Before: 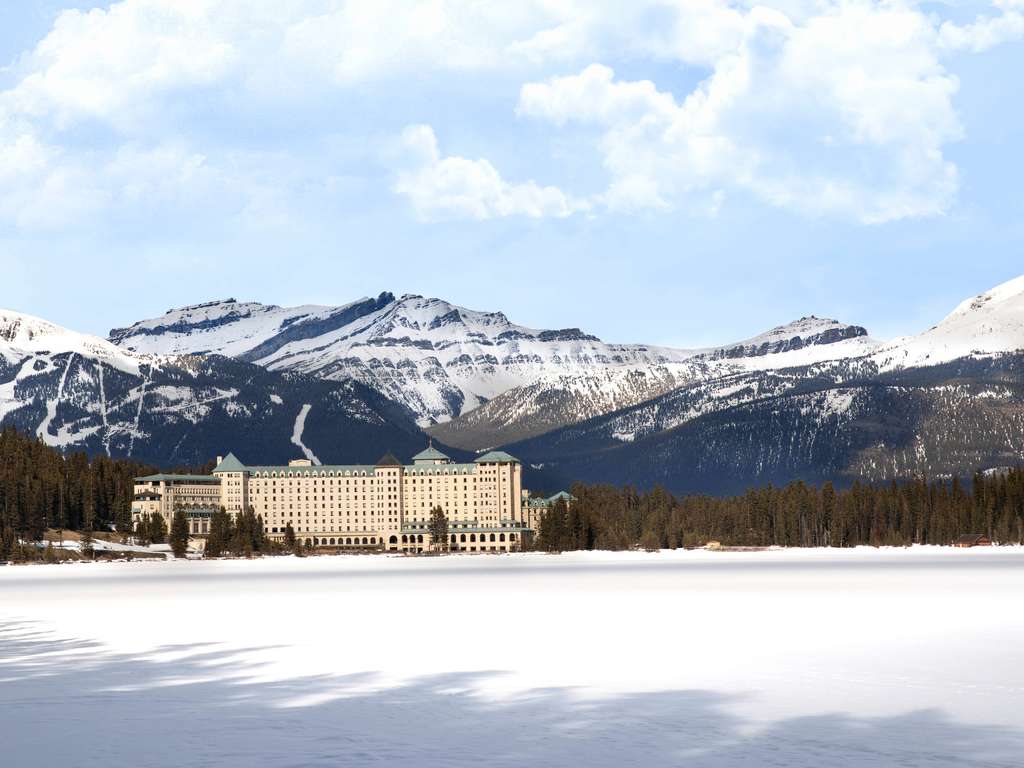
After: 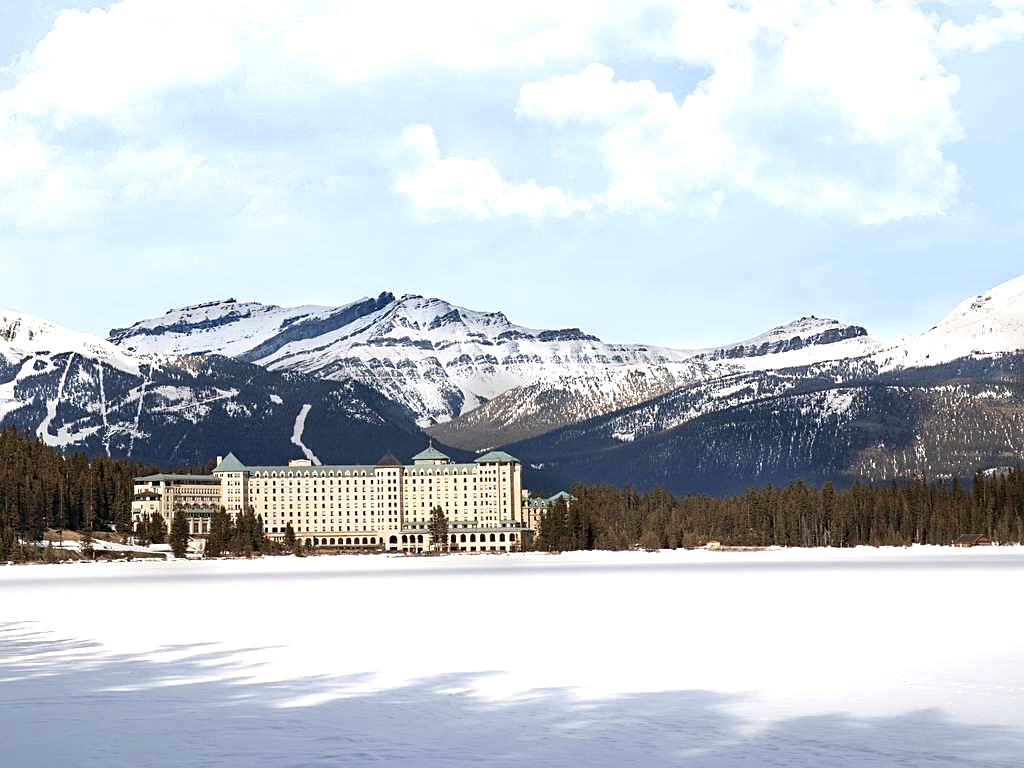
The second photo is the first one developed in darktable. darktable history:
sharpen: on, module defaults
contrast brightness saturation: saturation -0.17
velvia: on, module defaults
exposure: exposure 0.2 EV, compensate highlight preservation false
